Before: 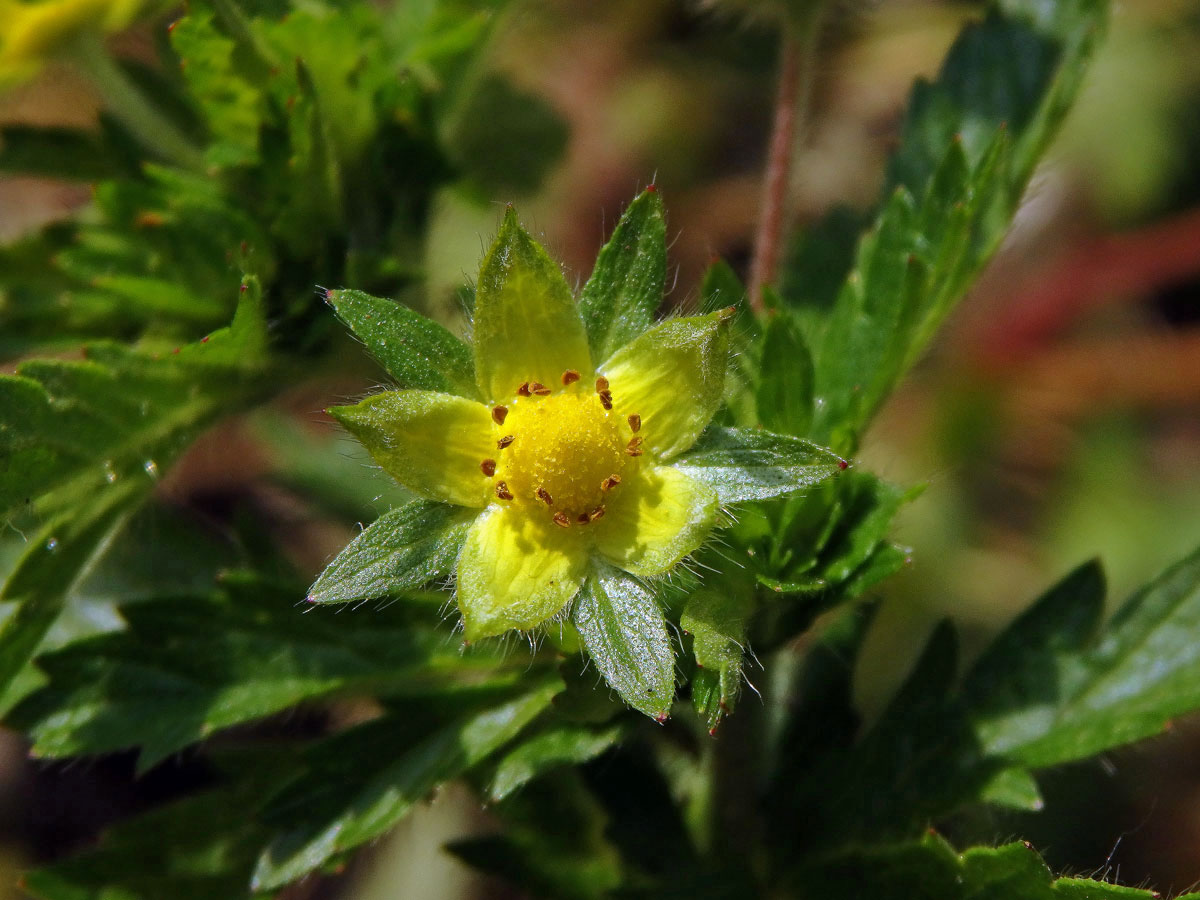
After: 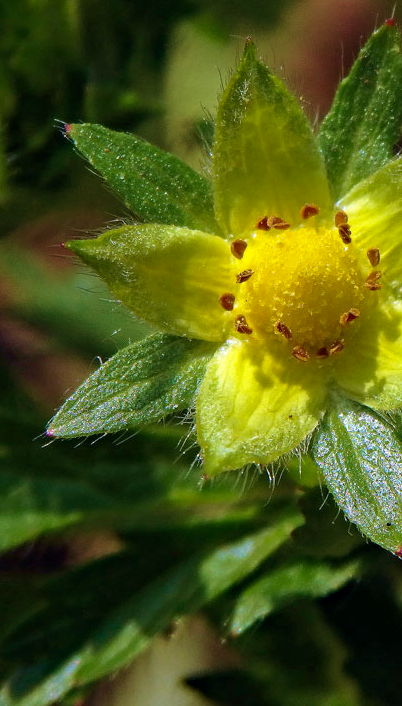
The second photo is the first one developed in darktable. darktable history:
haze removal: compatibility mode true, adaptive false
crop and rotate: left 21.77%, top 18.528%, right 44.676%, bottom 2.997%
velvia: strength 56%
